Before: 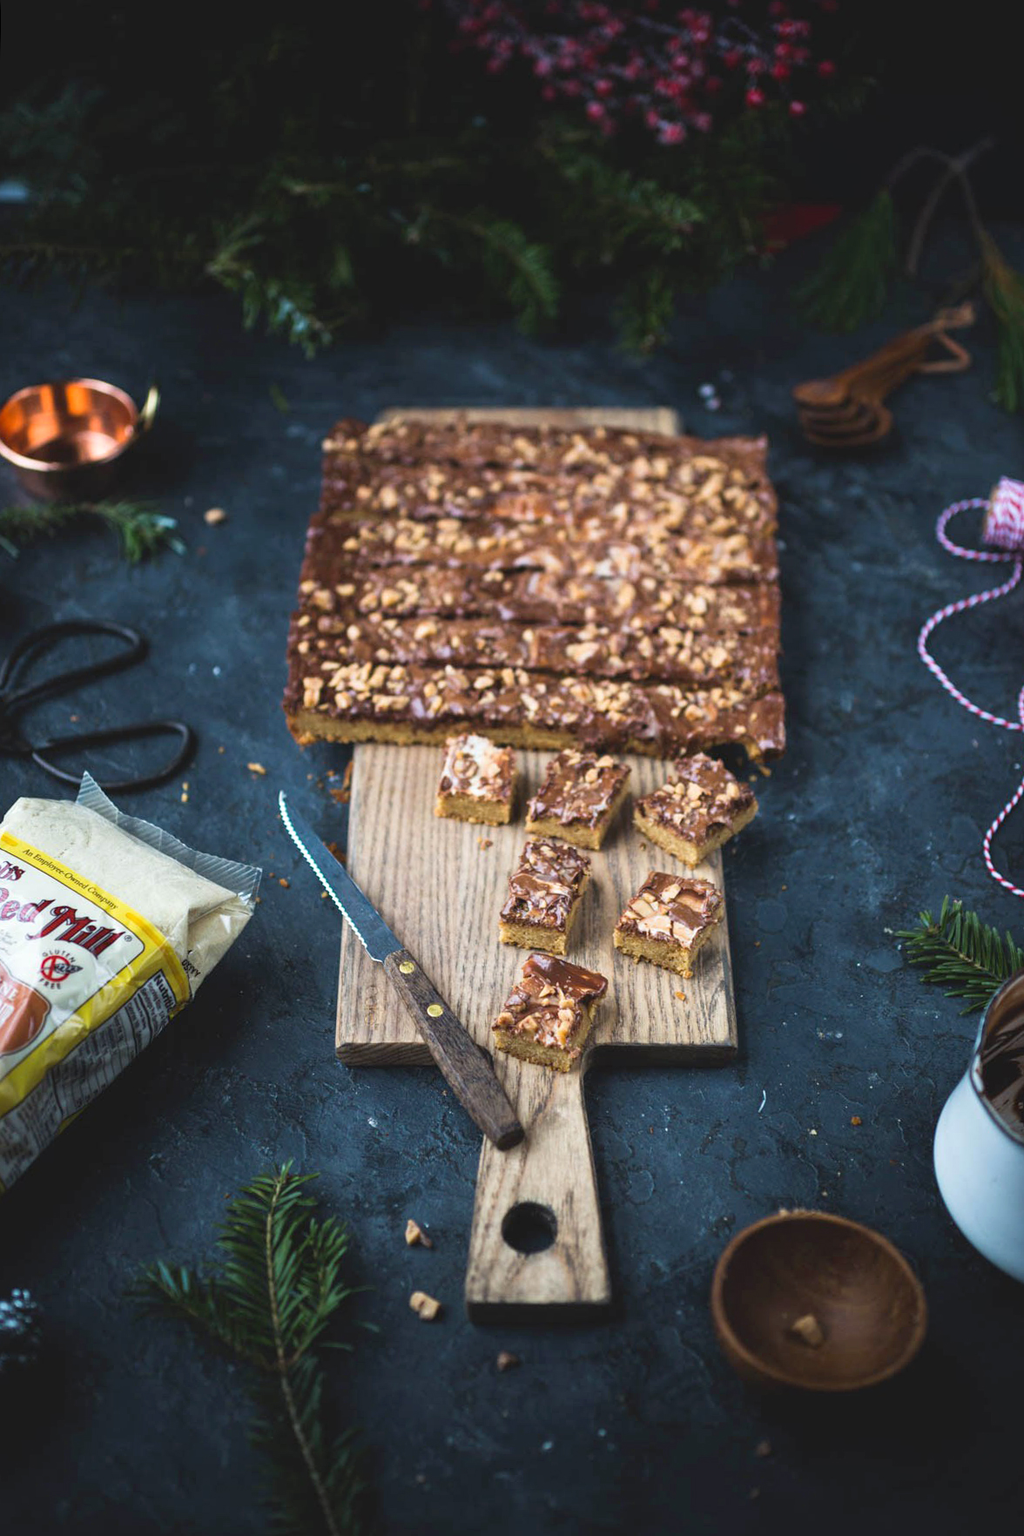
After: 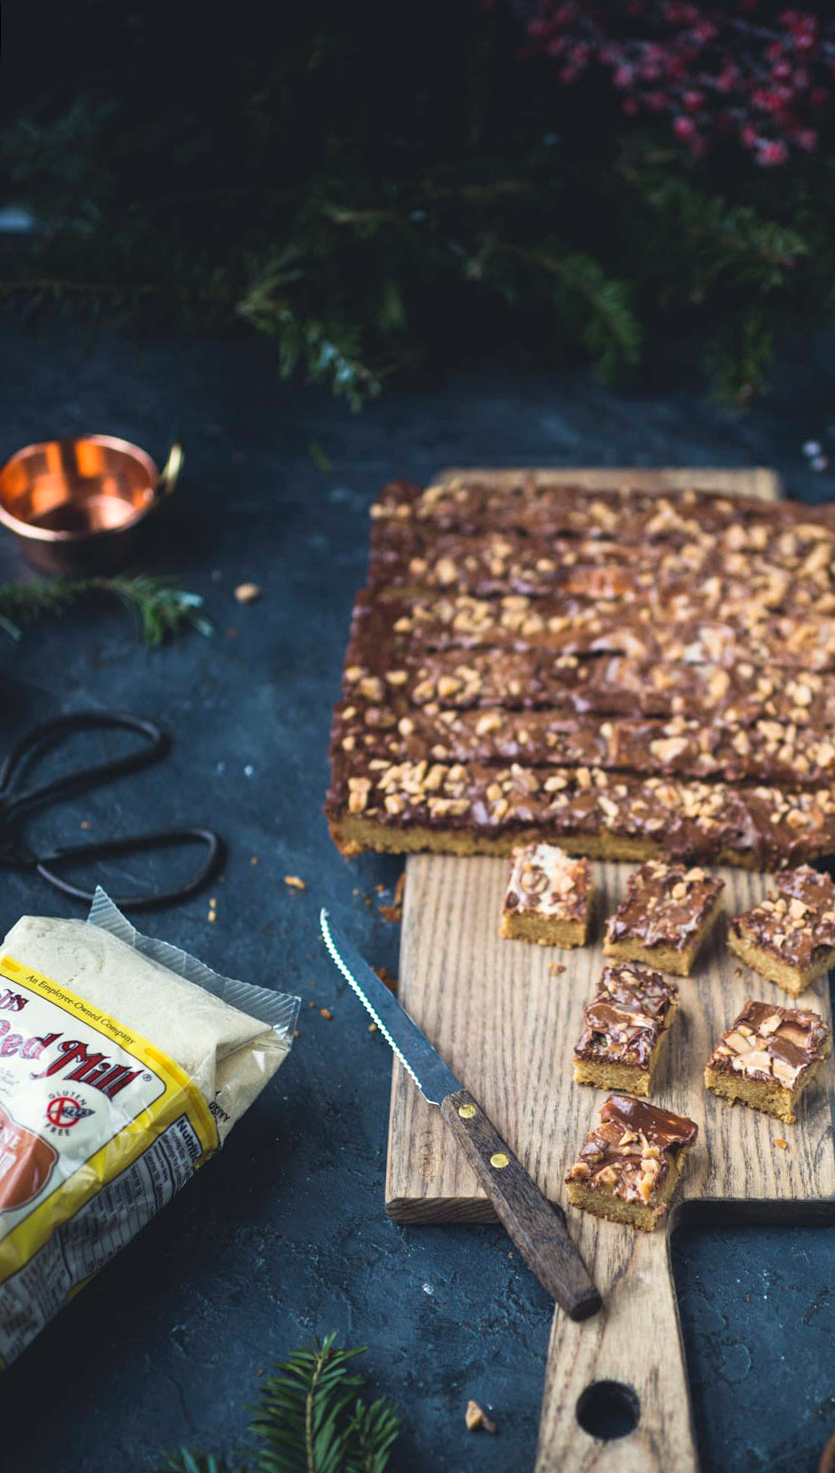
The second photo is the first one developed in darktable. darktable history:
color correction: highlights a* 0.215, highlights b* 2.66, shadows a* -0.737, shadows b* -4.74
crop: right 28.966%, bottom 16.457%
